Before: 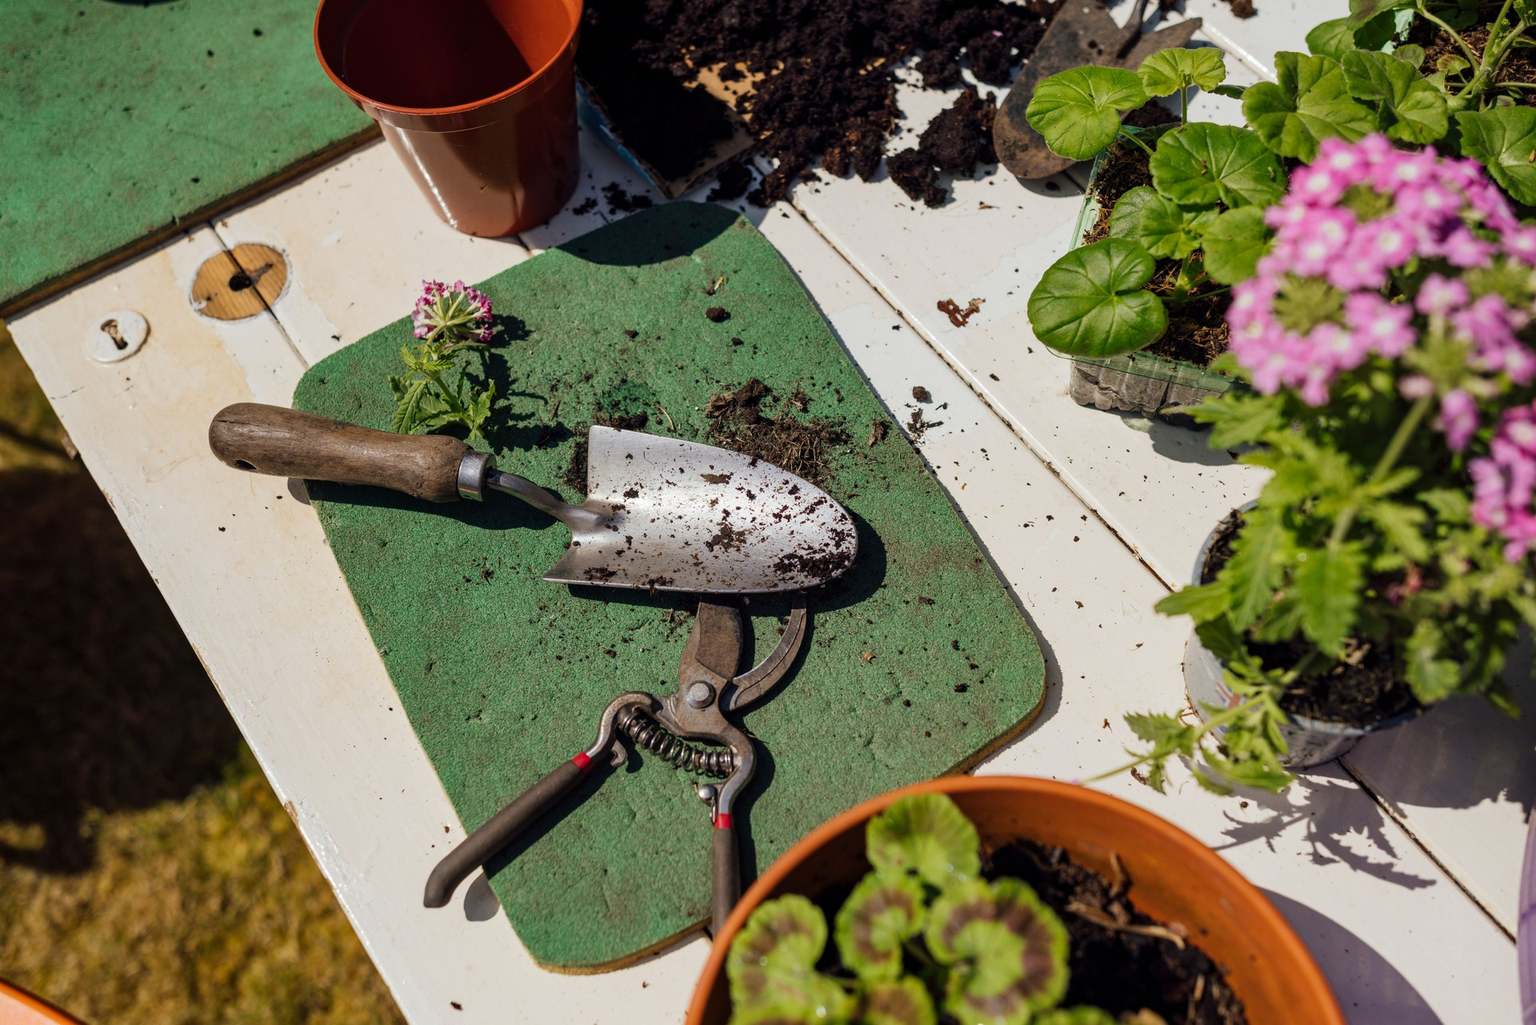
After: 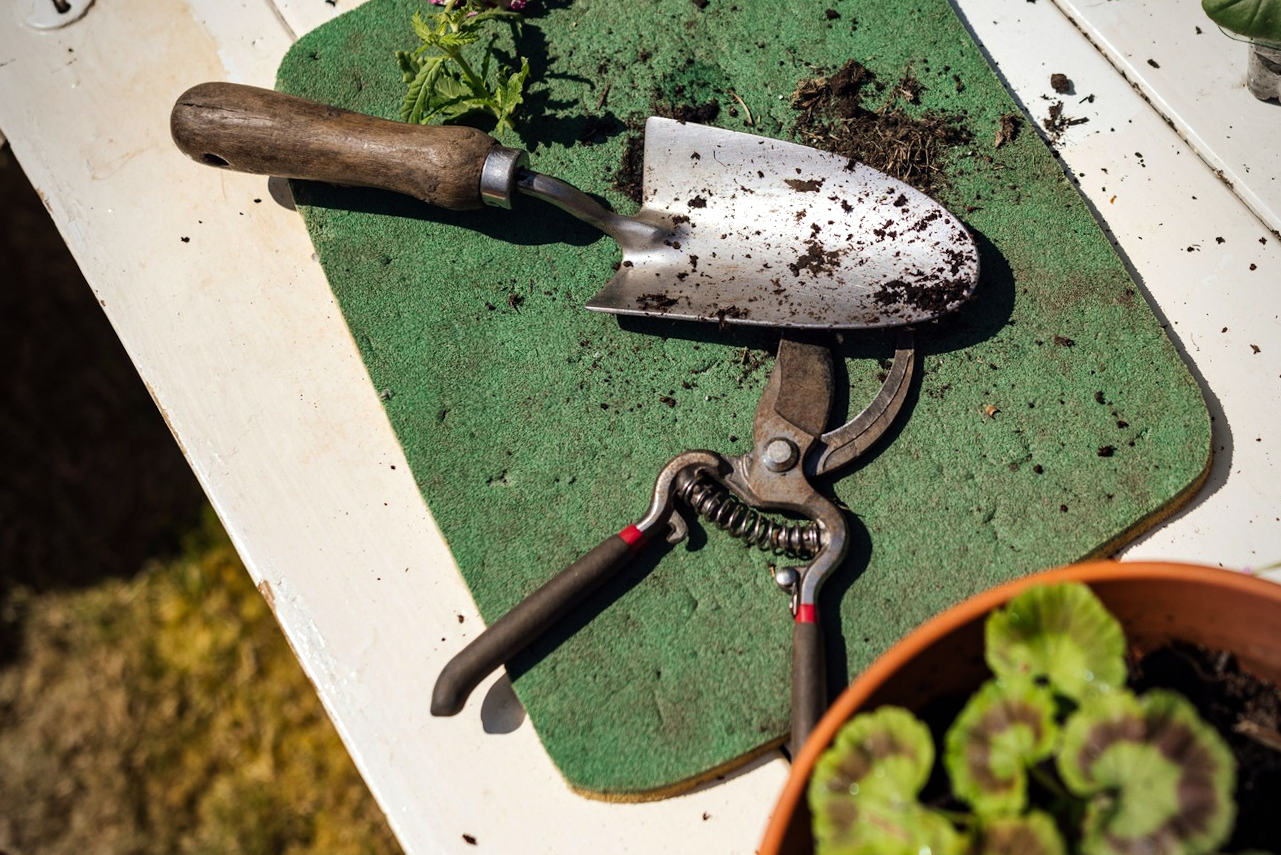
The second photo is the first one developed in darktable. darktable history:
tone equalizer: -8 EV -0.417 EV, -7 EV -0.389 EV, -6 EV -0.333 EV, -5 EV -0.222 EV, -3 EV 0.222 EV, -2 EV 0.333 EV, -1 EV 0.389 EV, +0 EV 0.417 EV, edges refinement/feathering 500, mask exposure compensation -1.57 EV, preserve details no
crop and rotate: angle -0.82°, left 3.85%, top 31.828%, right 27.992%
vignetting: on, module defaults
